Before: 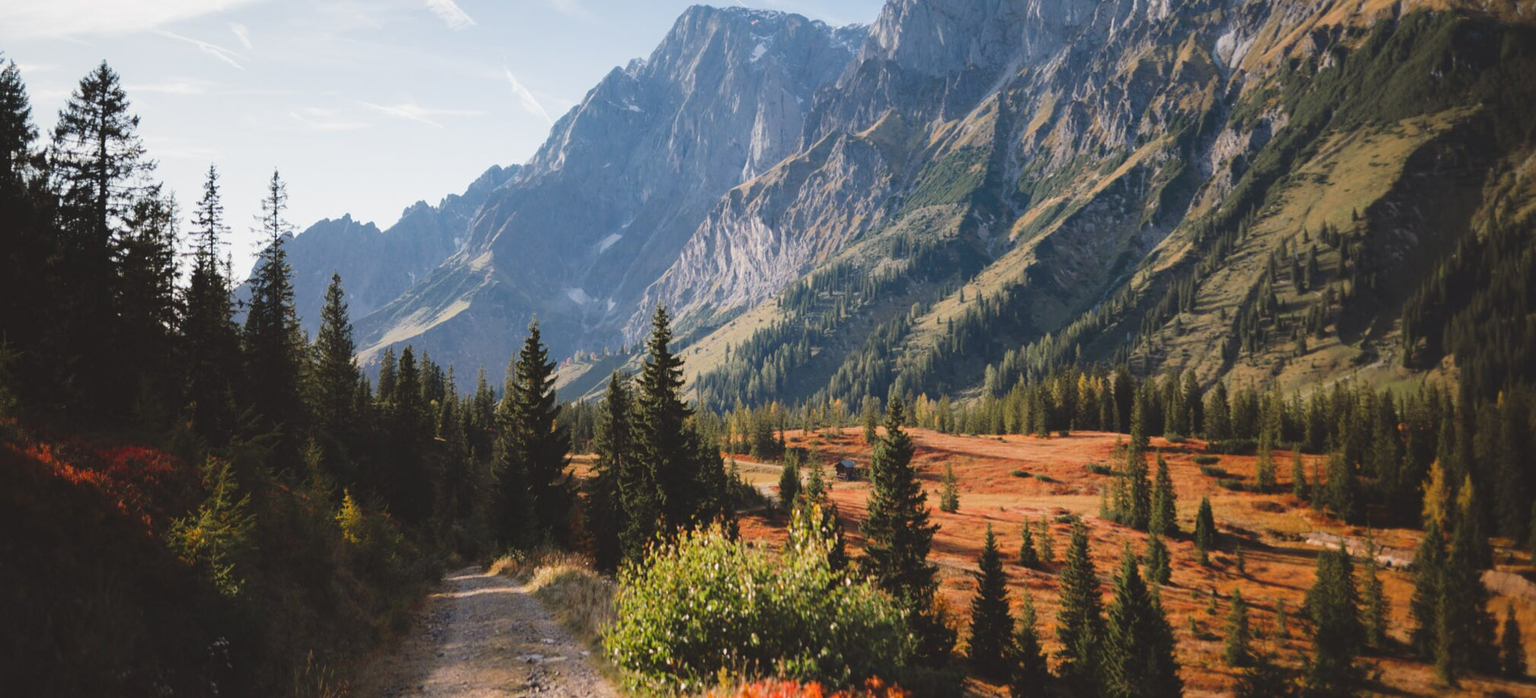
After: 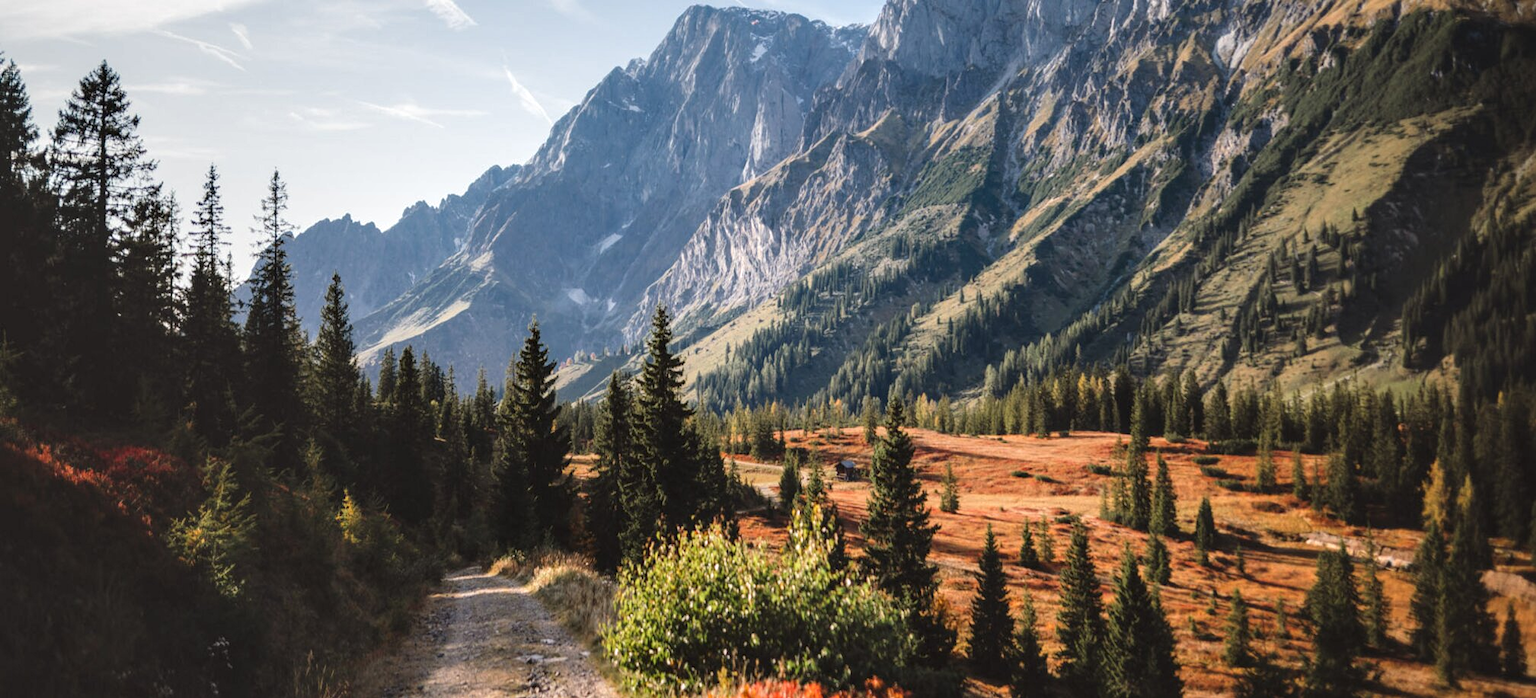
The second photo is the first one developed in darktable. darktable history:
shadows and highlights: shadows 12.22, white point adjustment 1.14, highlights -1.53, soften with gaussian
local contrast: highlights 26%, detail 150%
